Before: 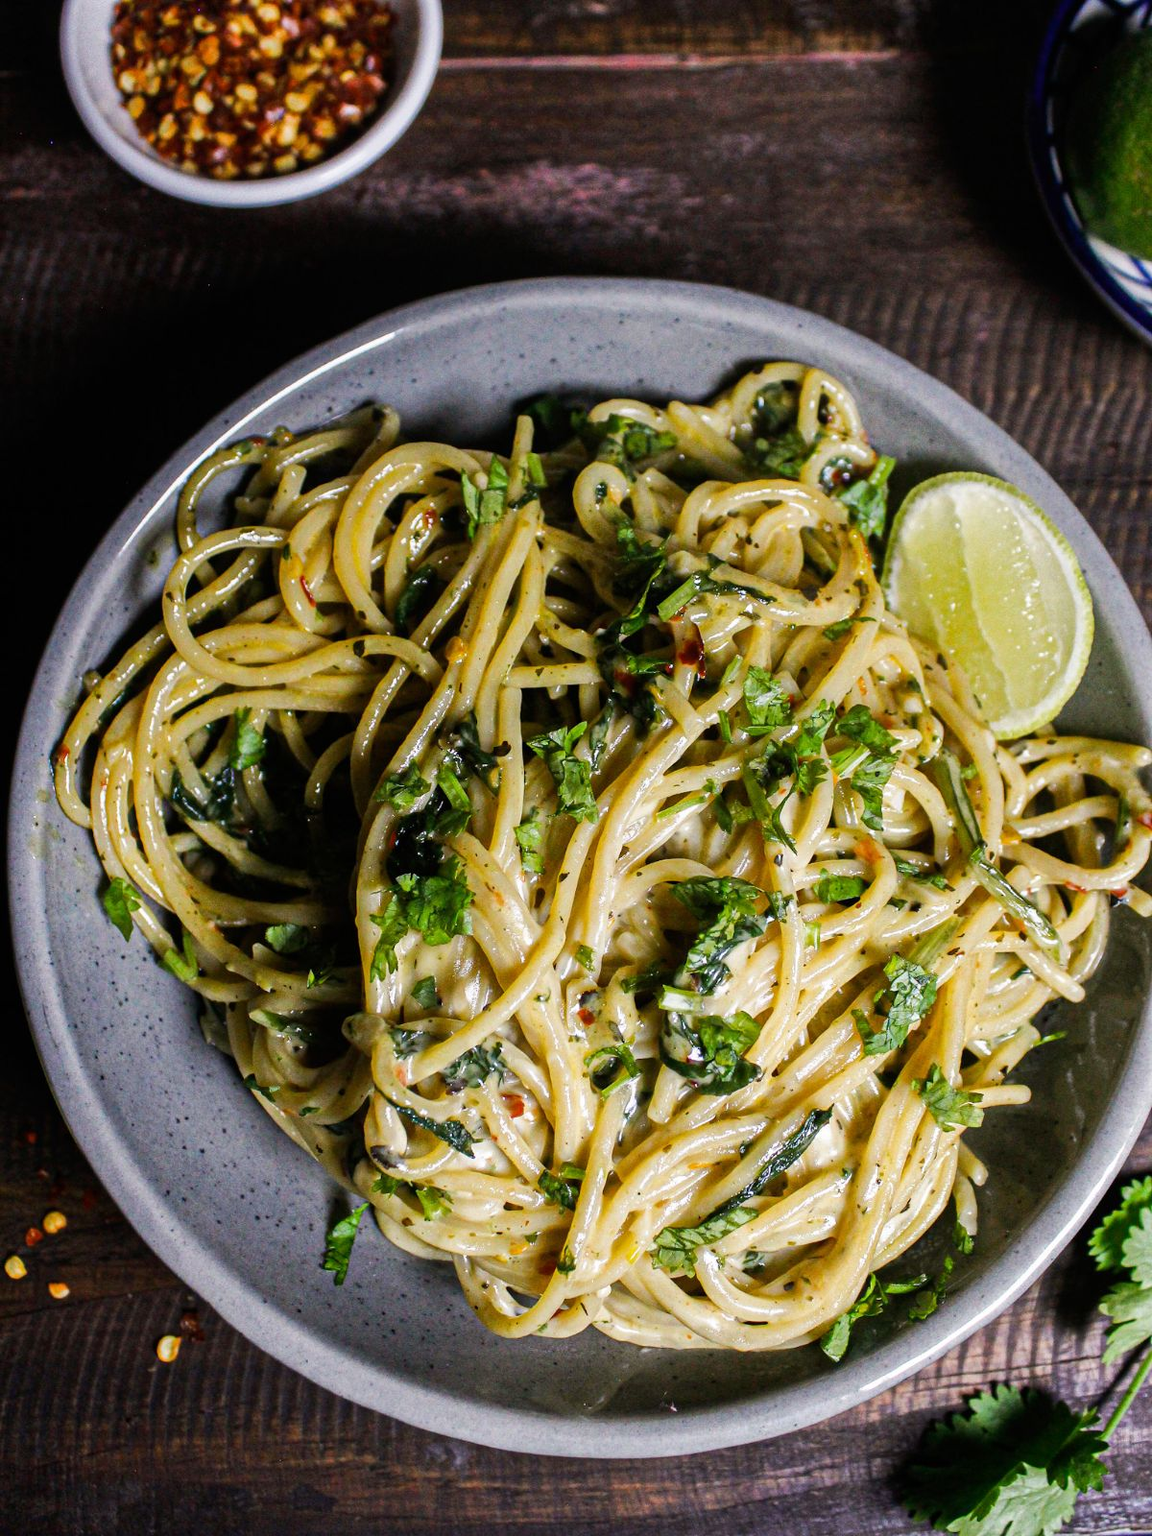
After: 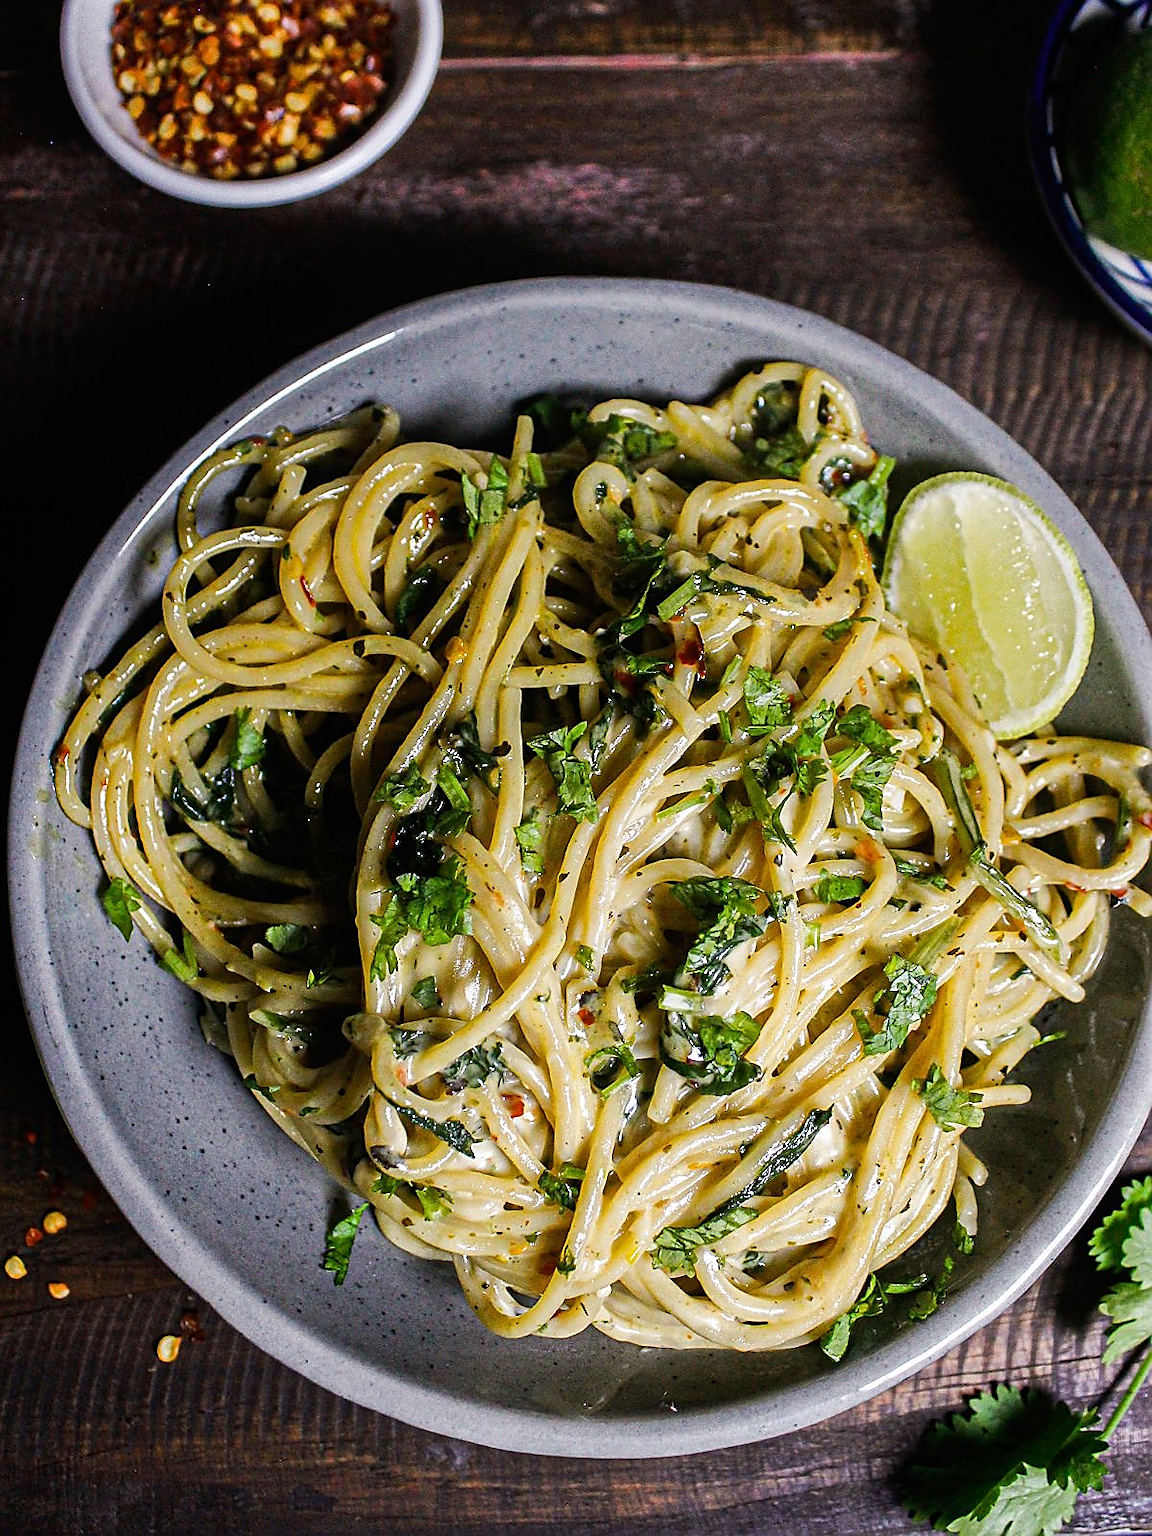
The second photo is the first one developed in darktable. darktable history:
sharpen: radius 1.364, amount 1.255, threshold 0.833
